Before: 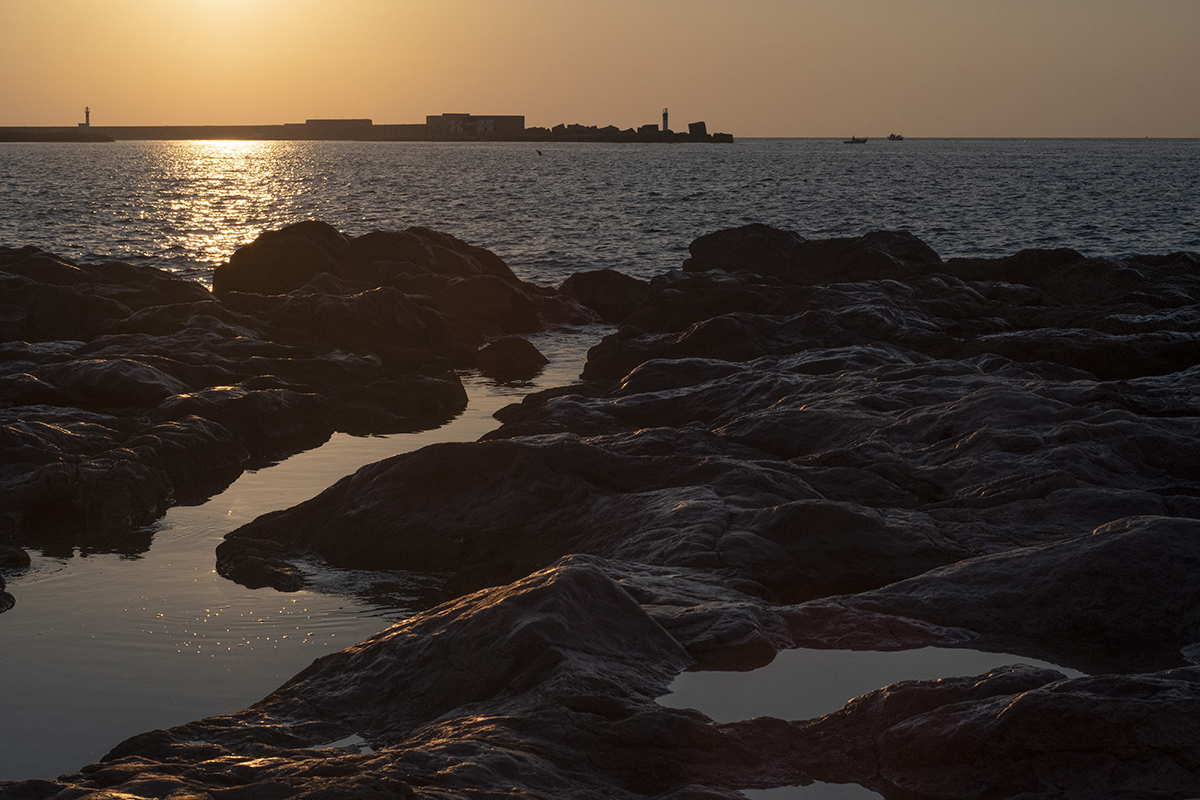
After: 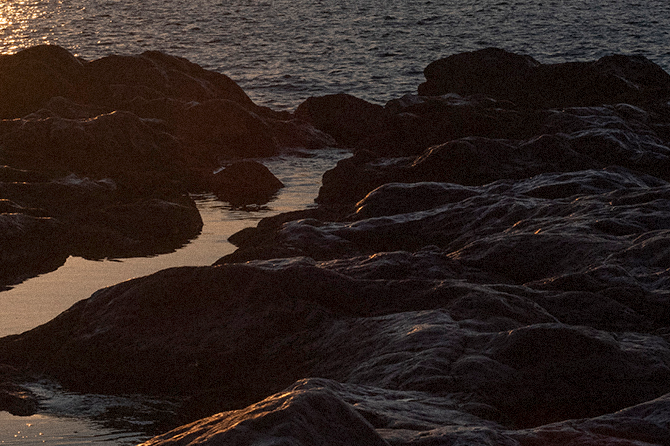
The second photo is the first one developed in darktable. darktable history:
tone equalizer: on, module defaults
crop and rotate: left 22.13%, top 22.054%, right 22.026%, bottom 22.102%
grain: mid-tones bias 0%
